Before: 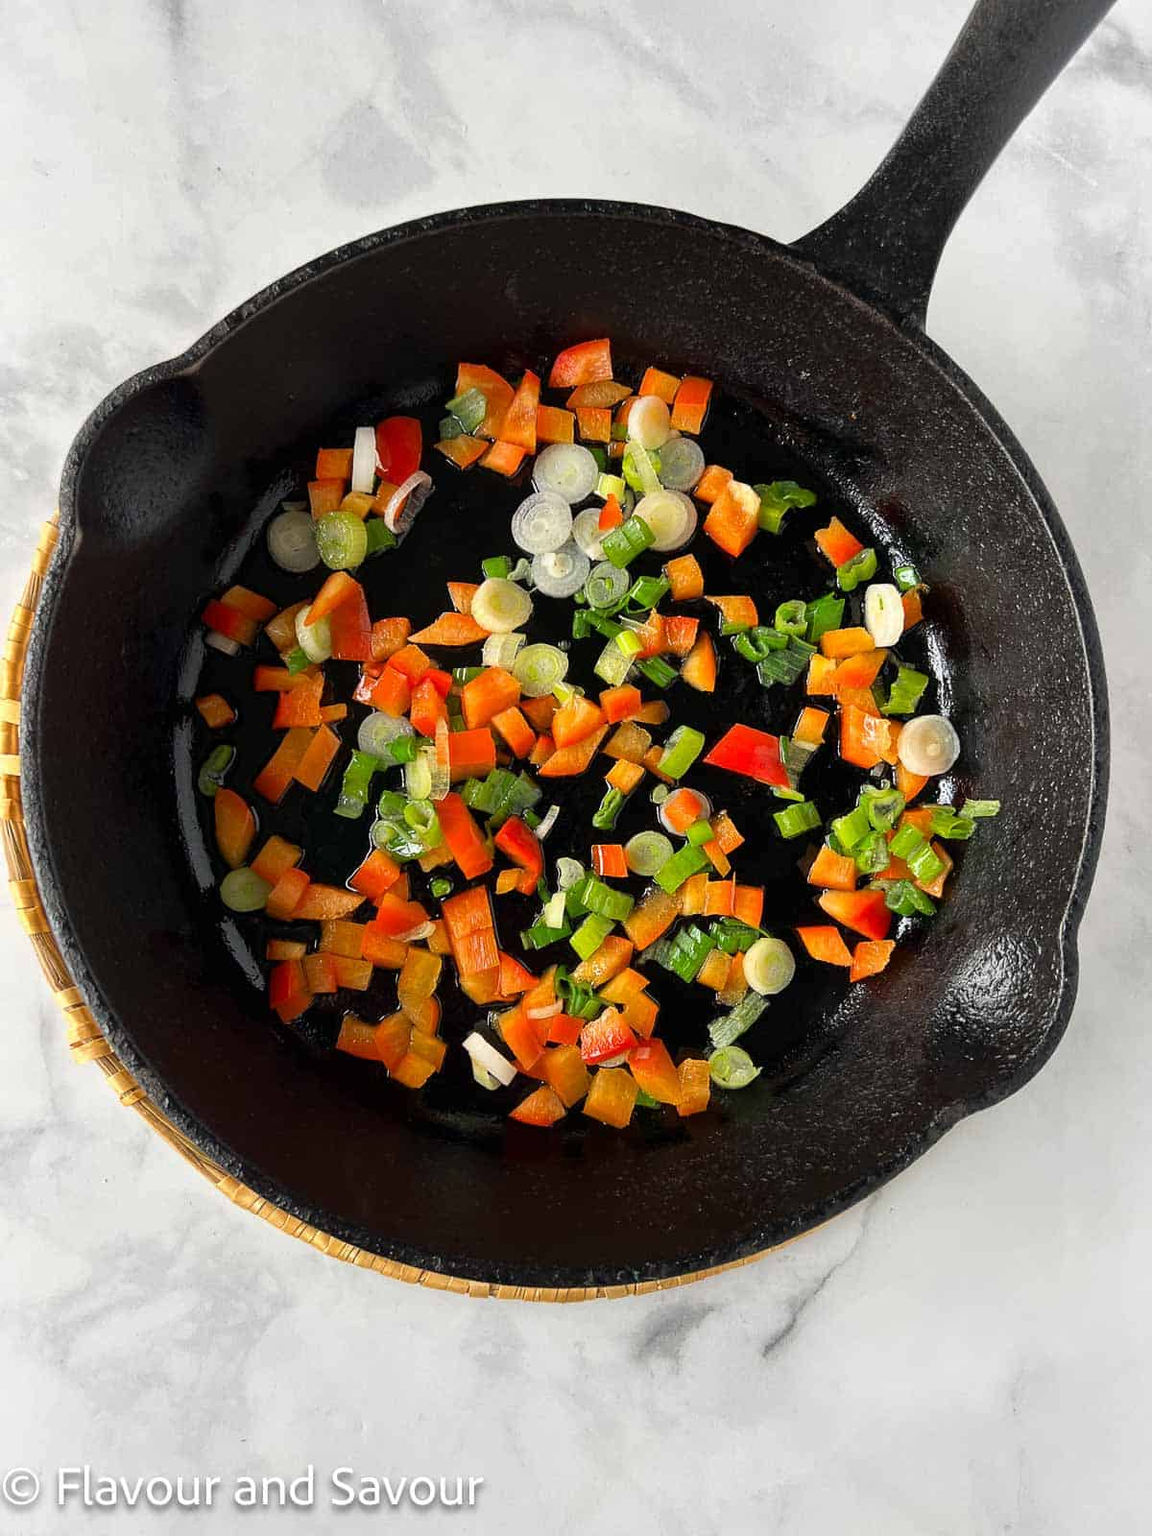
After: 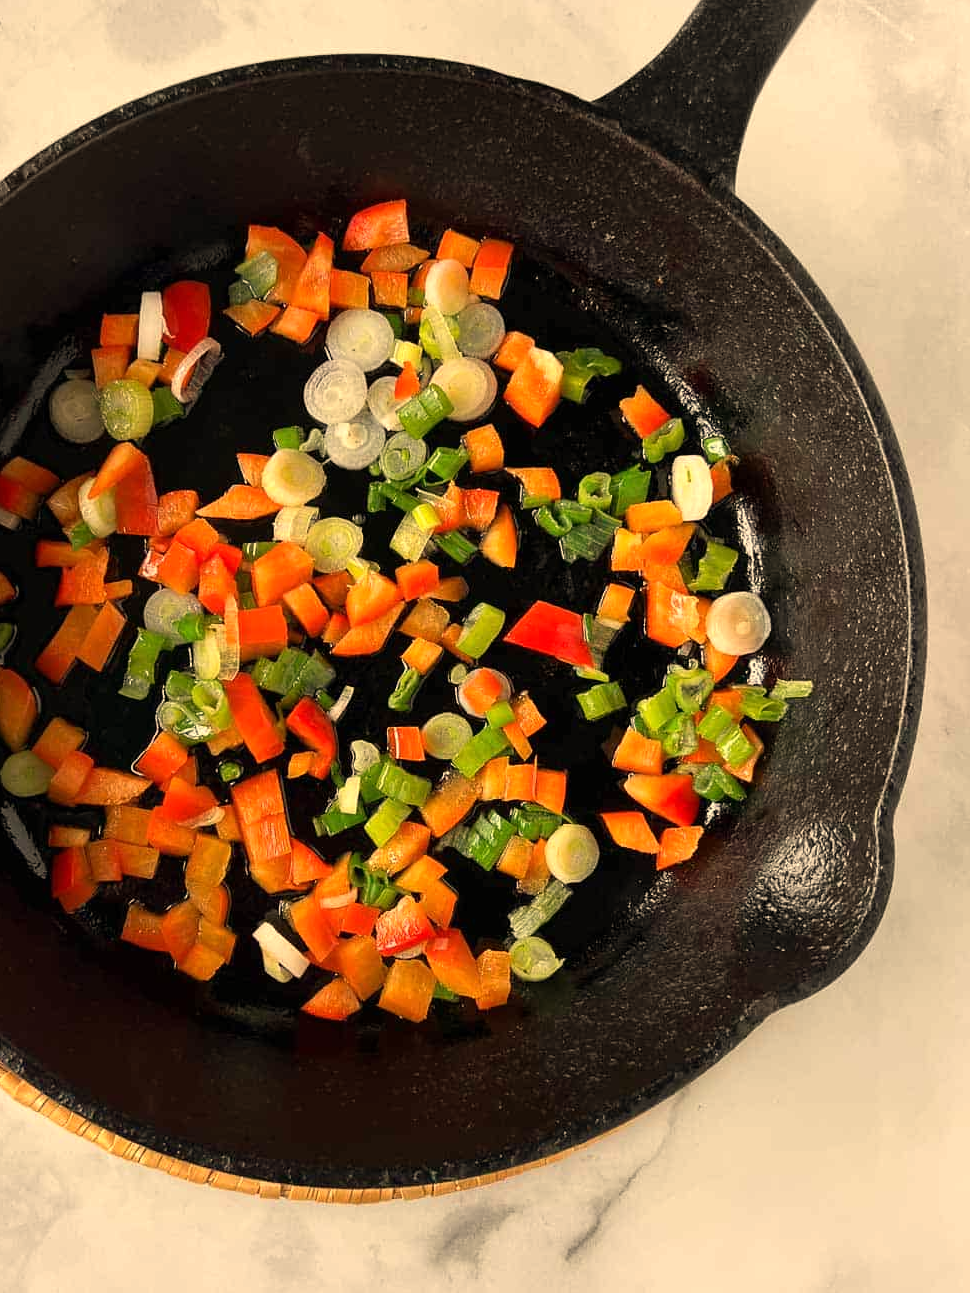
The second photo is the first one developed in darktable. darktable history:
crop: left 19.159%, top 9.58%, bottom 9.58%
white balance: red 1.138, green 0.996, blue 0.812
